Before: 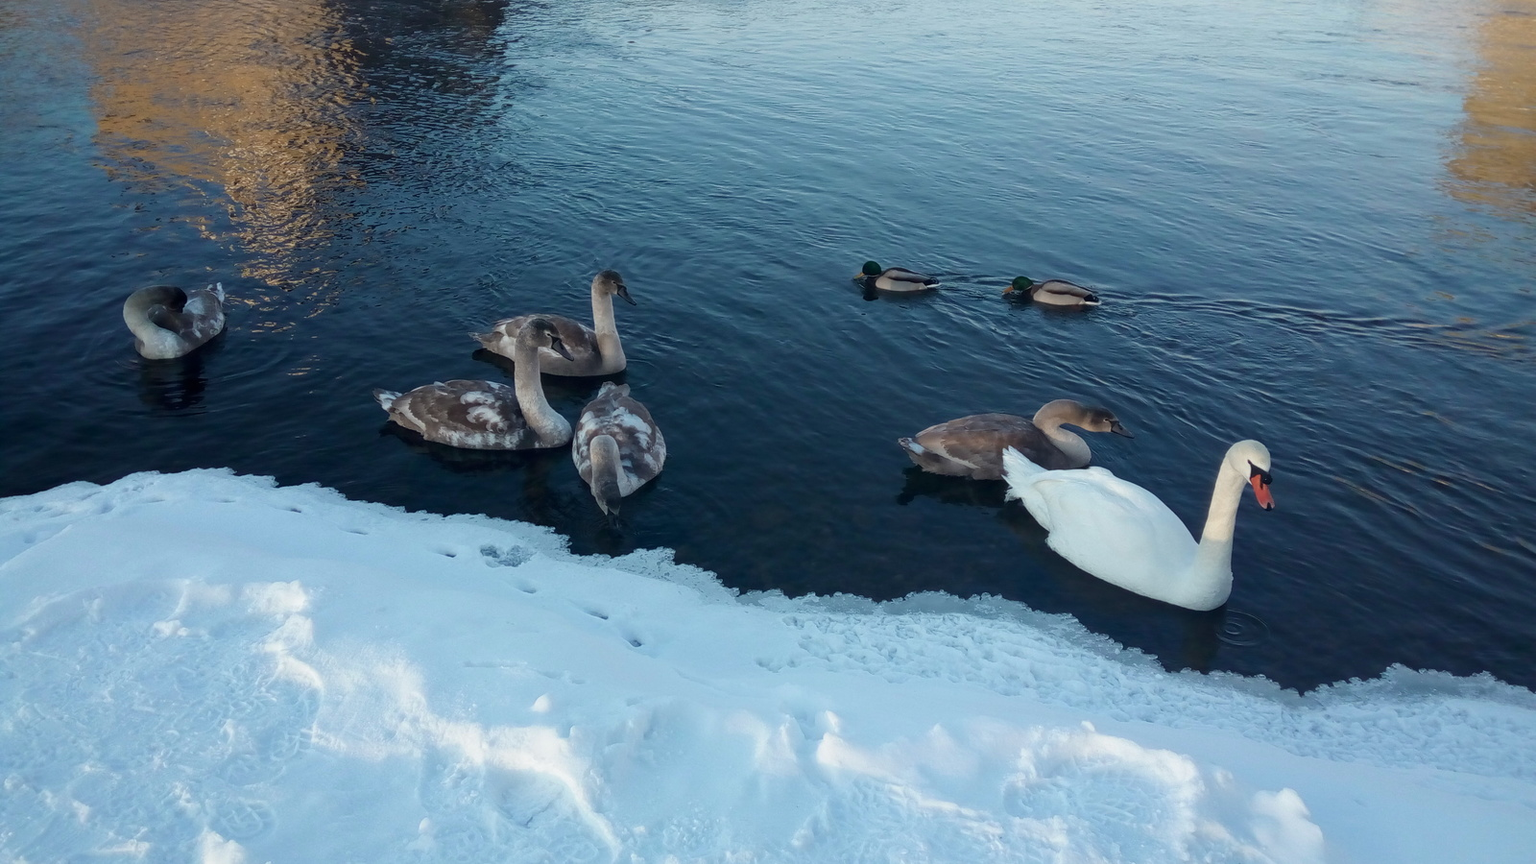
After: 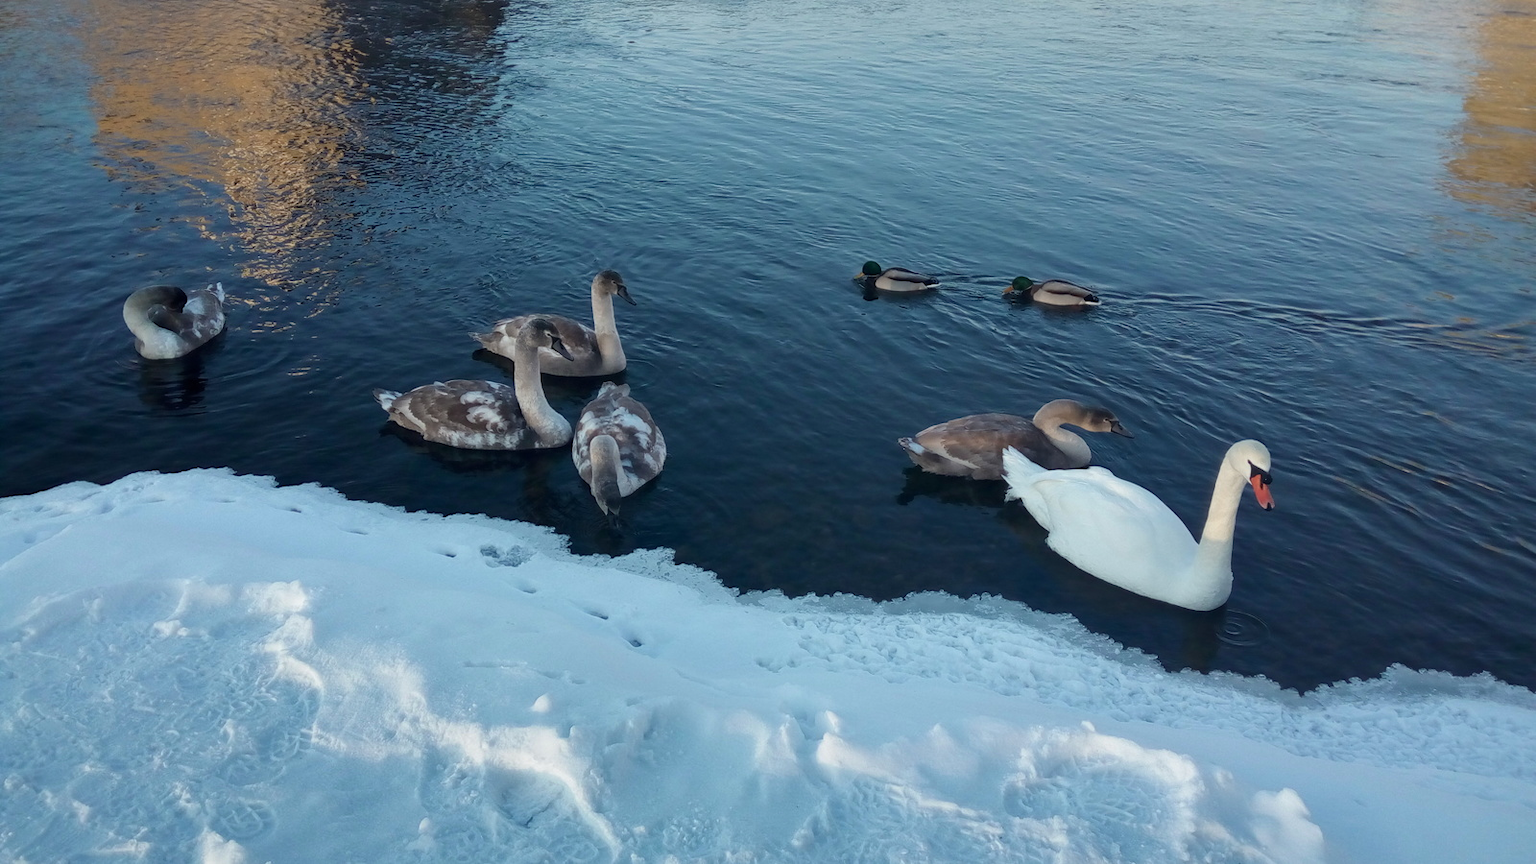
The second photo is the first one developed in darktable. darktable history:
shadows and highlights: radius 108.12, shadows 44.2, highlights -66.44, low approximation 0.01, soften with gaussian
levels: levels [0, 0.499, 1]
